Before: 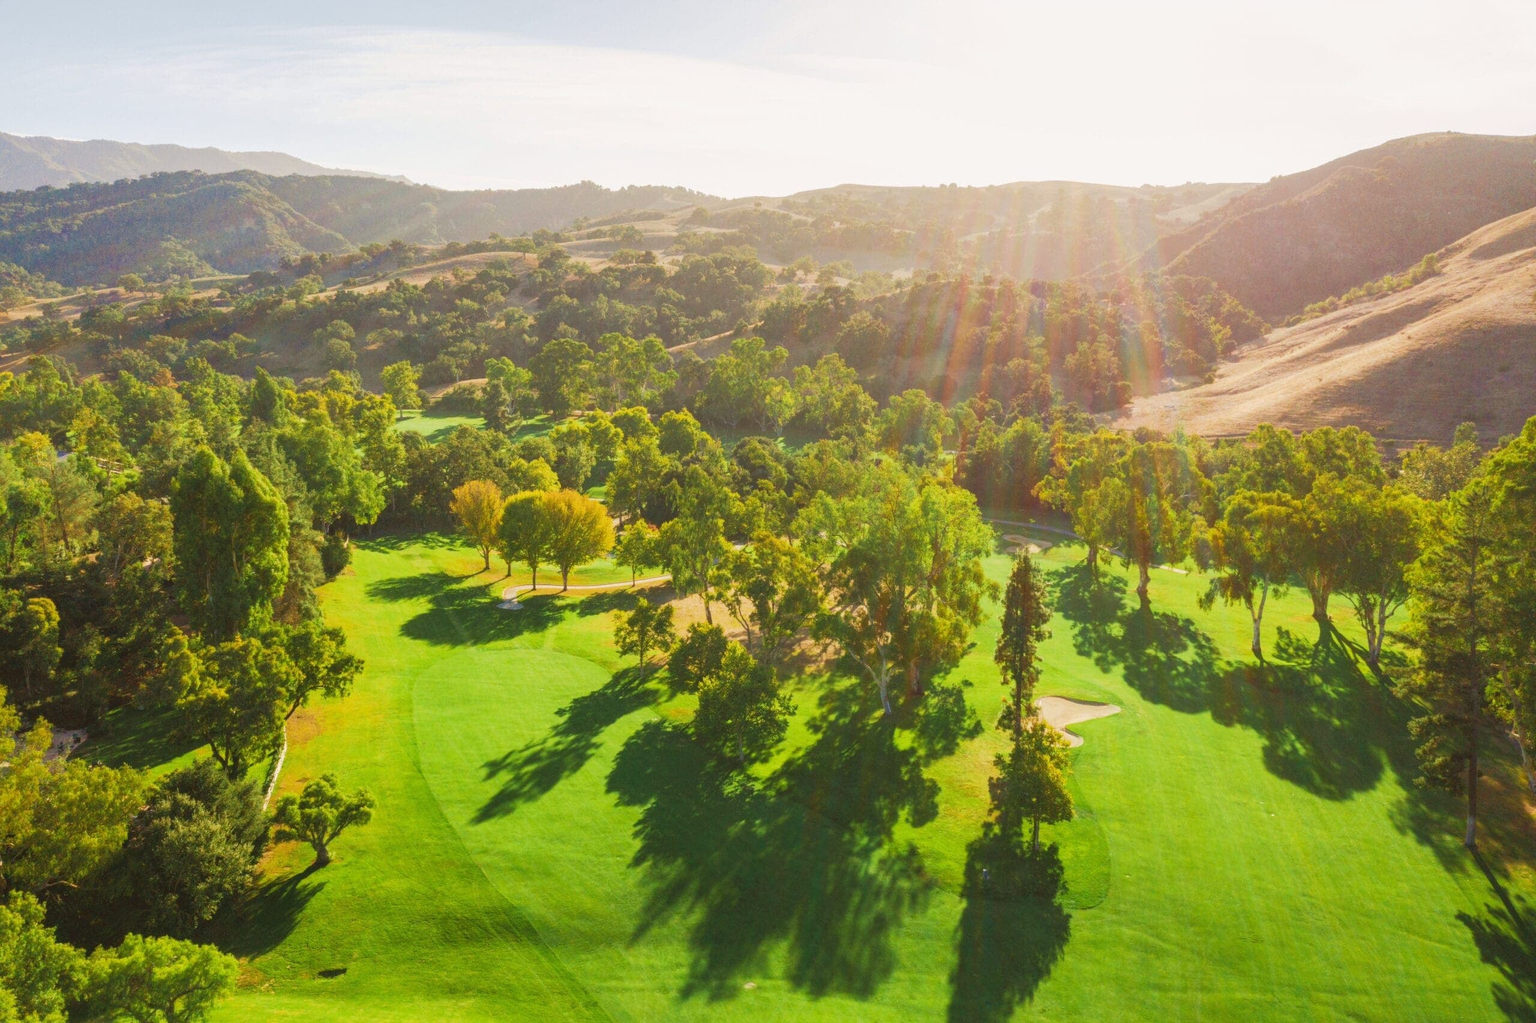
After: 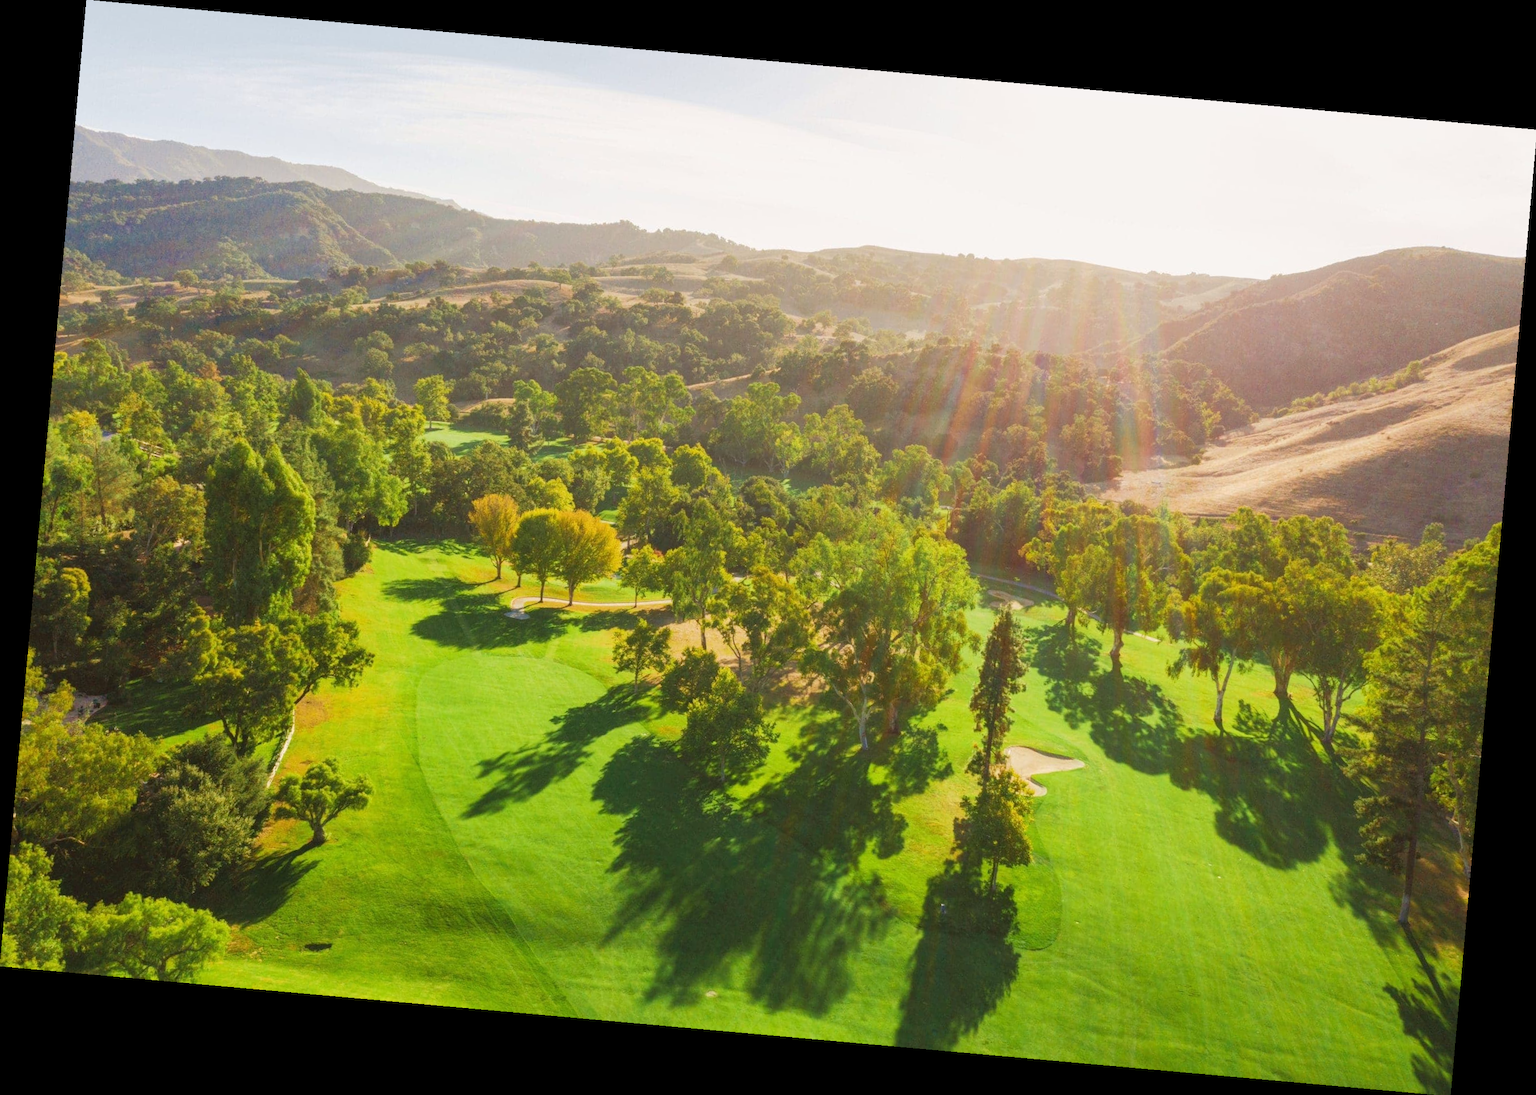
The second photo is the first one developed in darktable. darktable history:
rotate and perspective: rotation 5.12°, automatic cropping off
tone equalizer: on, module defaults
